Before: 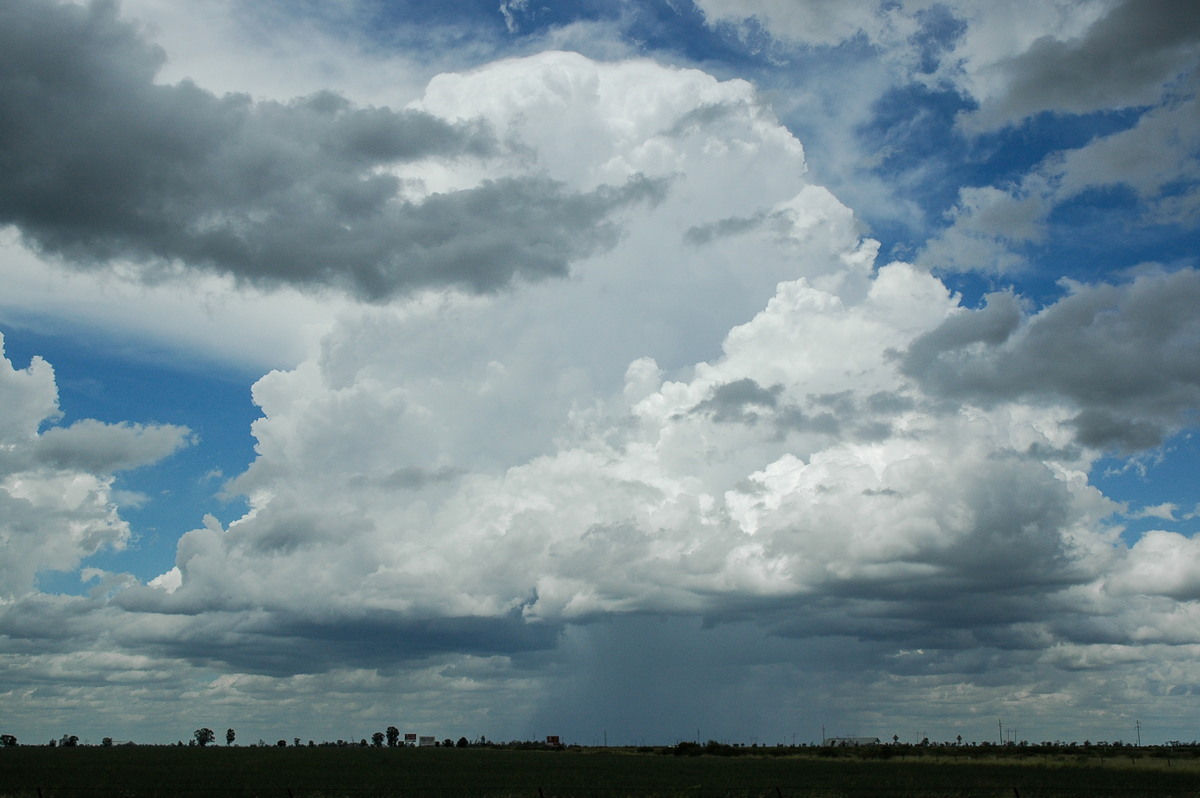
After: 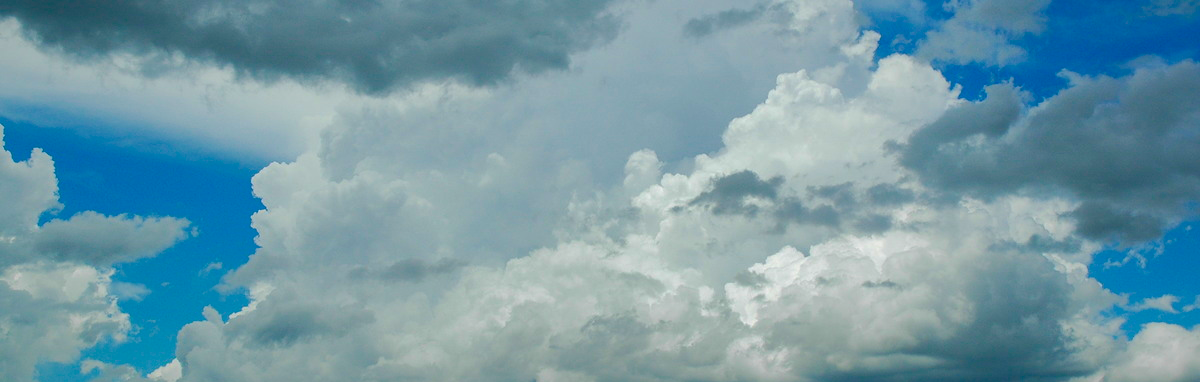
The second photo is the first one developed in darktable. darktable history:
velvia: on, module defaults
crop and rotate: top 26.206%, bottom 25.857%
shadows and highlights: on, module defaults
color balance rgb: linear chroma grading › global chroma 15.04%, perceptual saturation grading › global saturation 20%, perceptual saturation grading › highlights -25.193%, perceptual saturation grading › shadows 49.535%, global vibrance 20%
